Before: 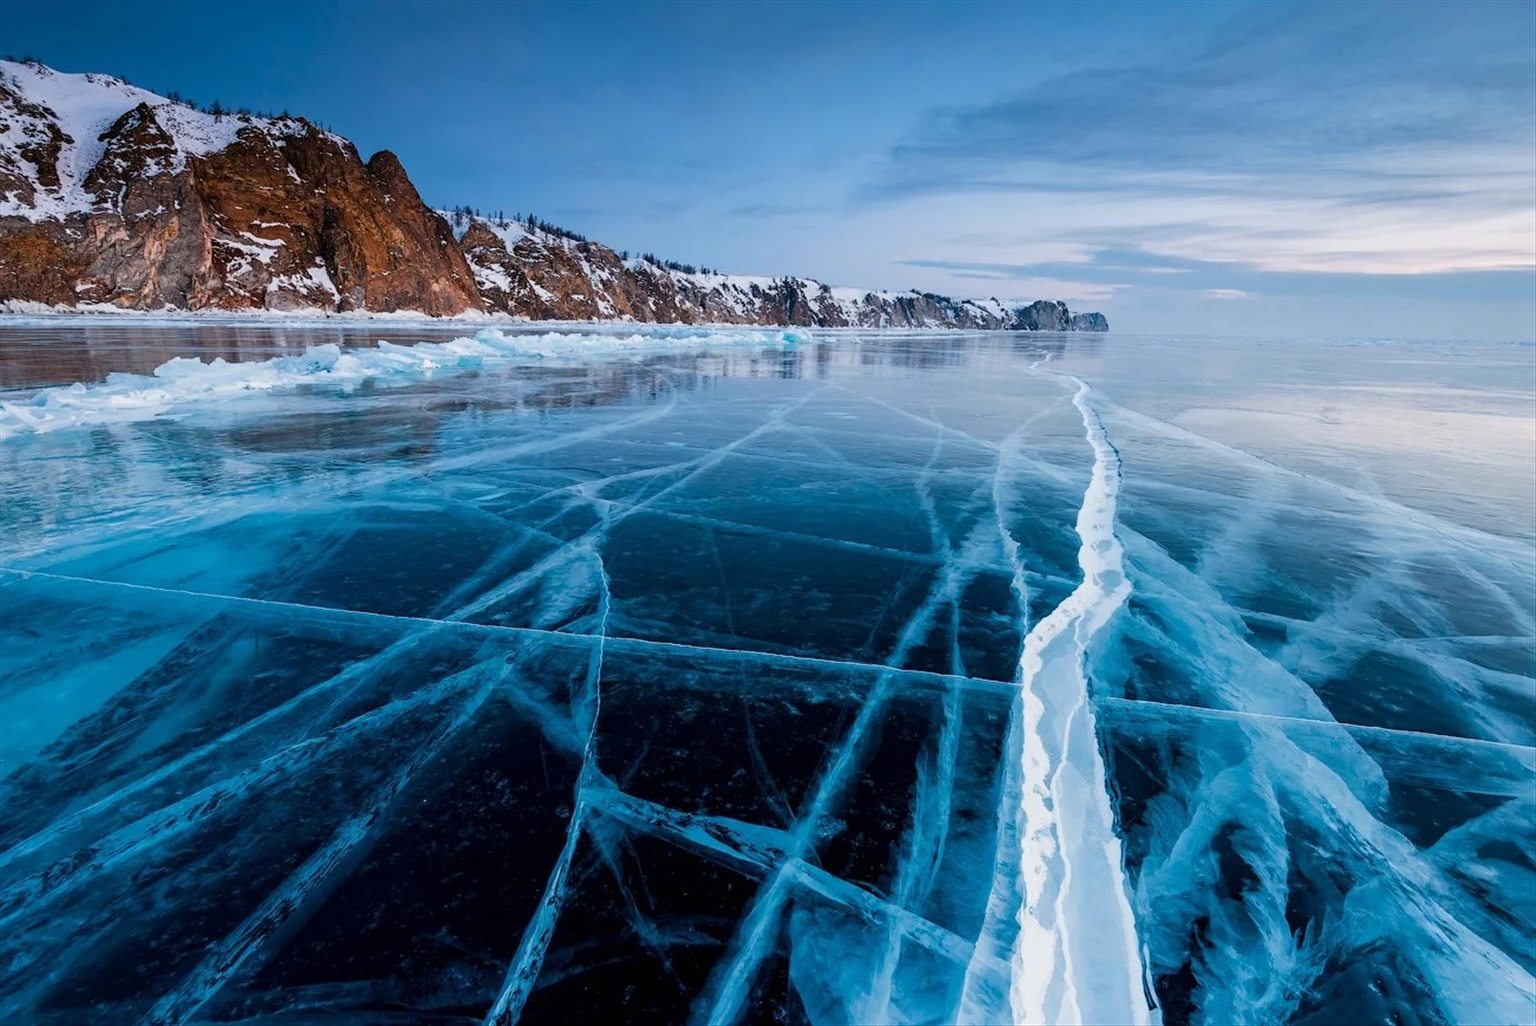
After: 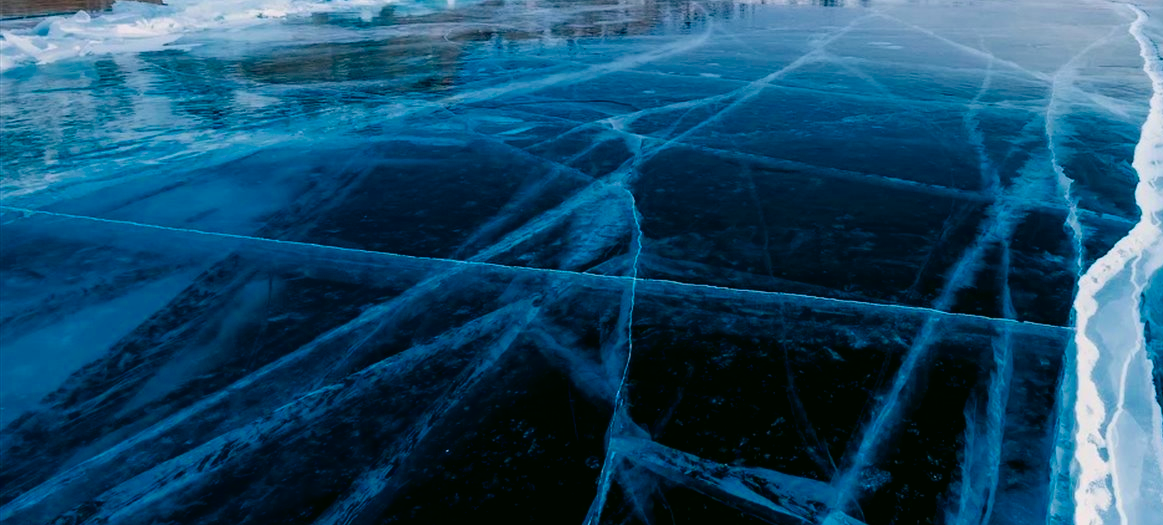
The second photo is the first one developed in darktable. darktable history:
crop: top 36.331%, right 28.028%, bottom 14.999%
color correction: highlights a* 4, highlights b* 4.94, shadows a* -7.43, shadows b* 4.91
color balance rgb: power › hue 72.11°, perceptual saturation grading › global saturation 25.439%, global vibrance 16.768%, saturation formula JzAzBz (2021)
